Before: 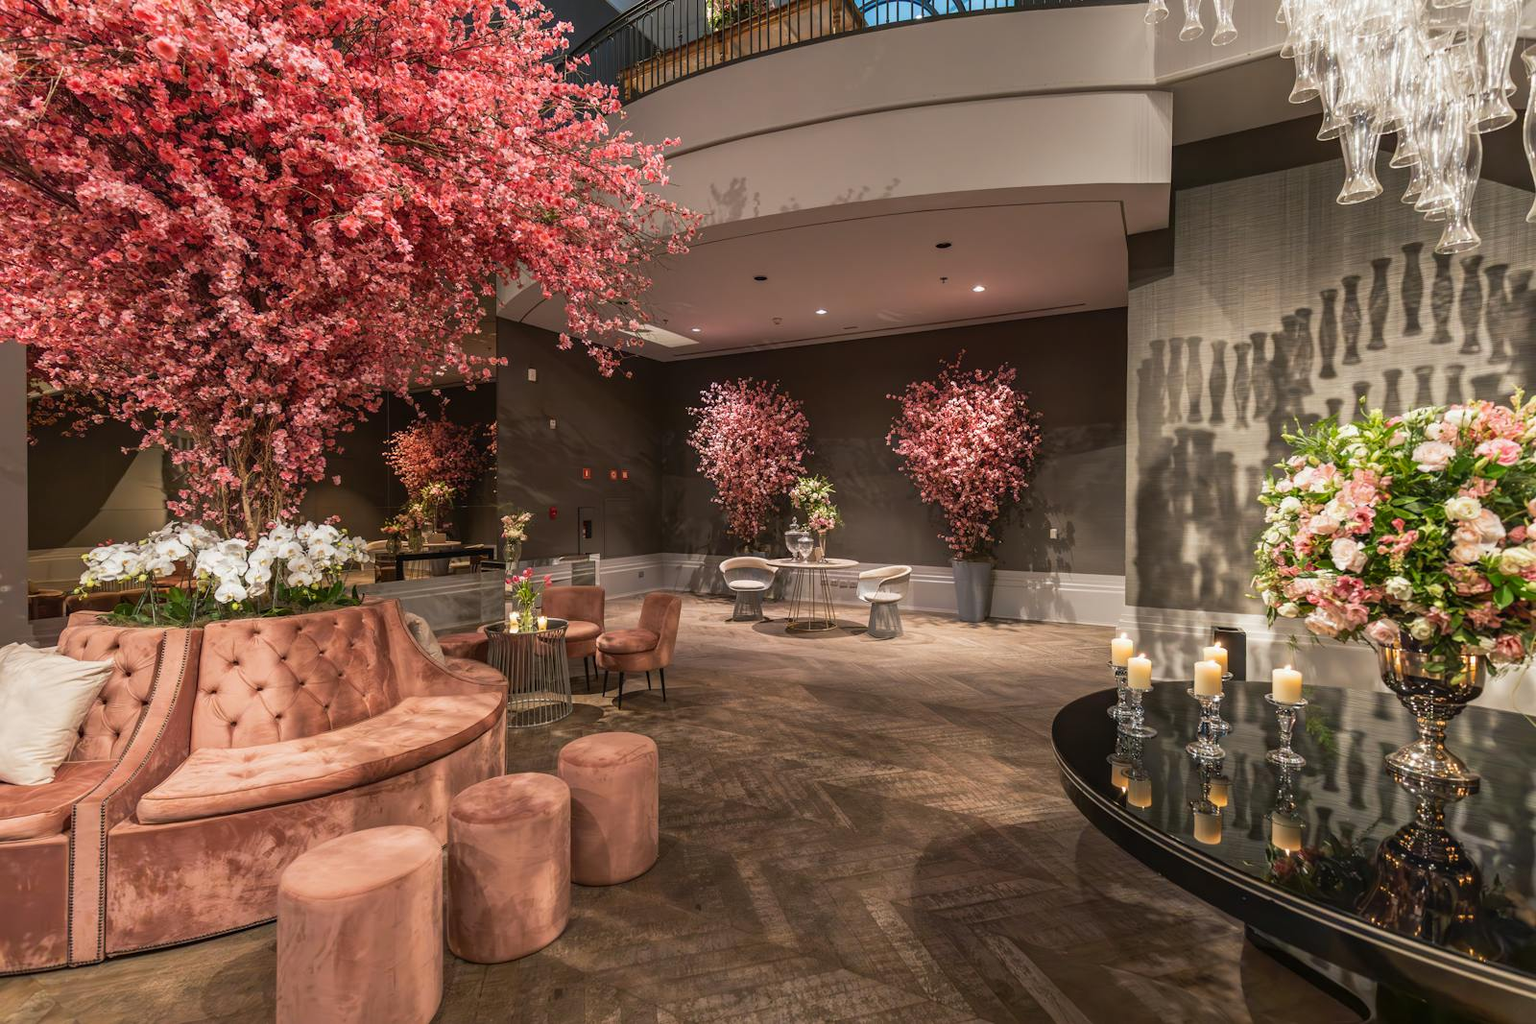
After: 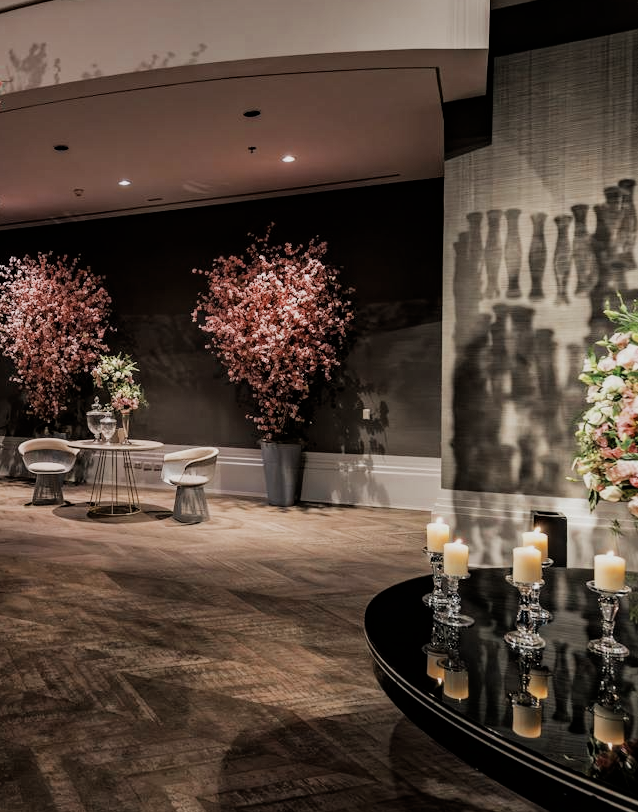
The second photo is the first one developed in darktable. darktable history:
filmic rgb: black relative exposure -5 EV, hardness 2.88, contrast 1.3, highlights saturation mix -30%
crop: left 45.721%, top 13.393%, right 14.118%, bottom 10.01%
haze removal: compatibility mode true, adaptive false
color zones: curves: ch0 [(0, 0.5) (0.125, 0.4) (0.25, 0.5) (0.375, 0.4) (0.5, 0.4) (0.625, 0.6) (0.75, 0.6) (0.875, 0.5)]; ch1 [(0, 0.35) (0.125, 0.45) (0.25, 0.35) (0.375, 0.35) (0.5, 0.35) (0.625, 0.35) (0.75, 0.45) (0.875, 0.35)]; ch2 [(0, 0.6) (0.125, 0.5) (0.25, 0.5) (0.375, 0.6) (0.5, 0.6) (0.625, 0.5) (0.75, 0.5) (0.875, 0.5)]
